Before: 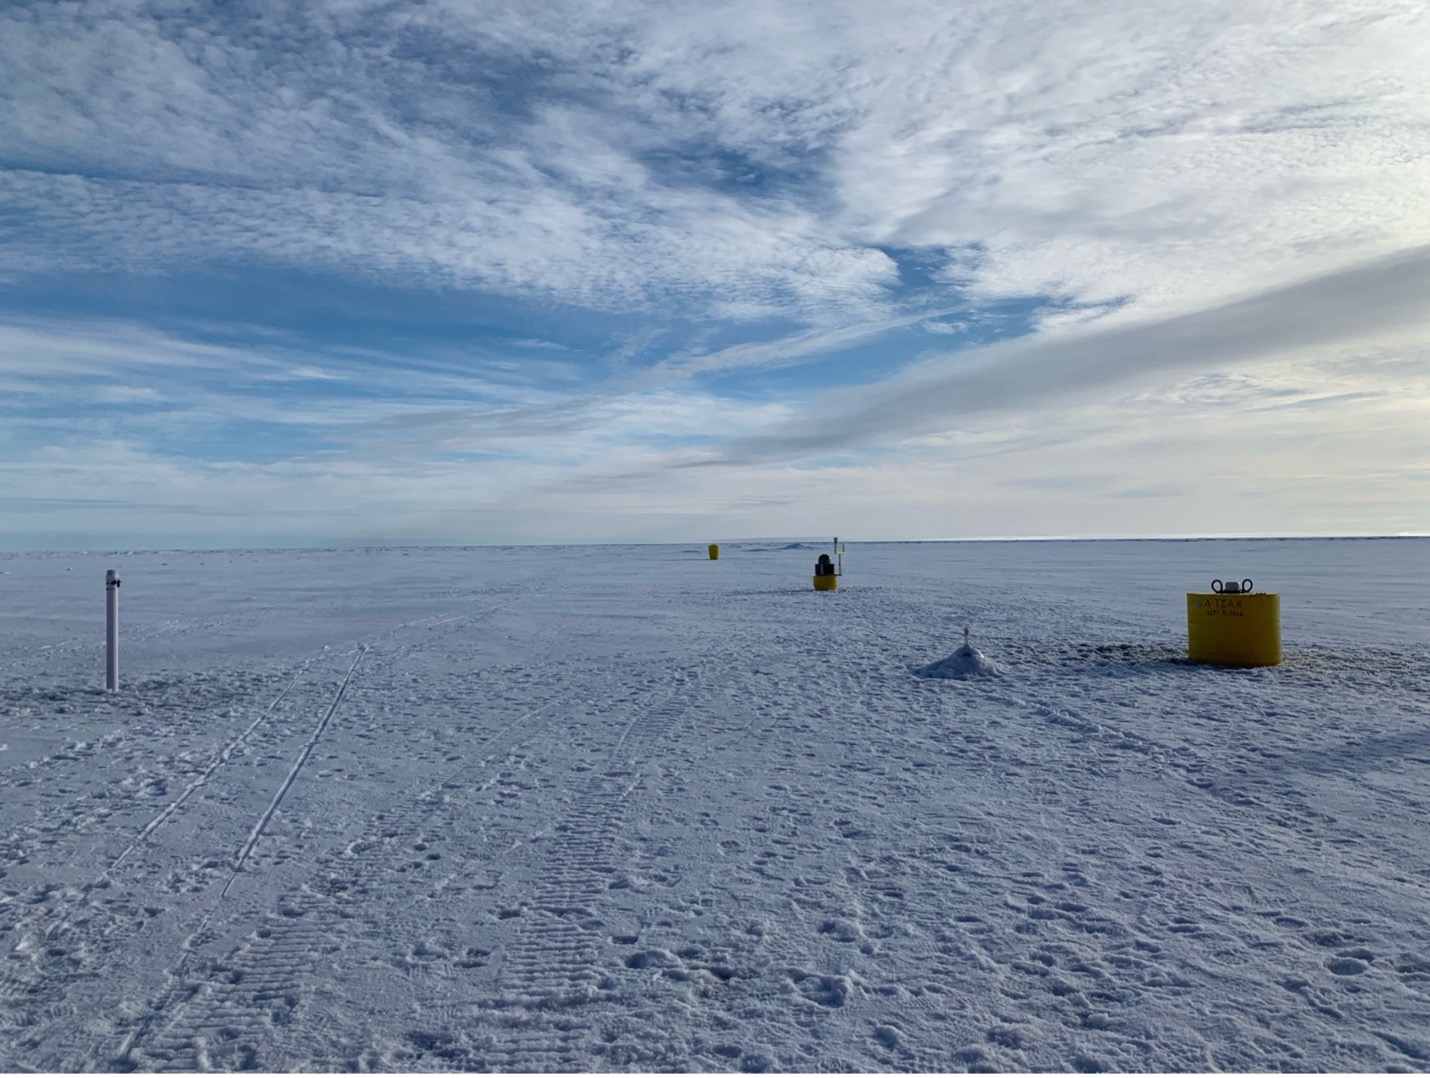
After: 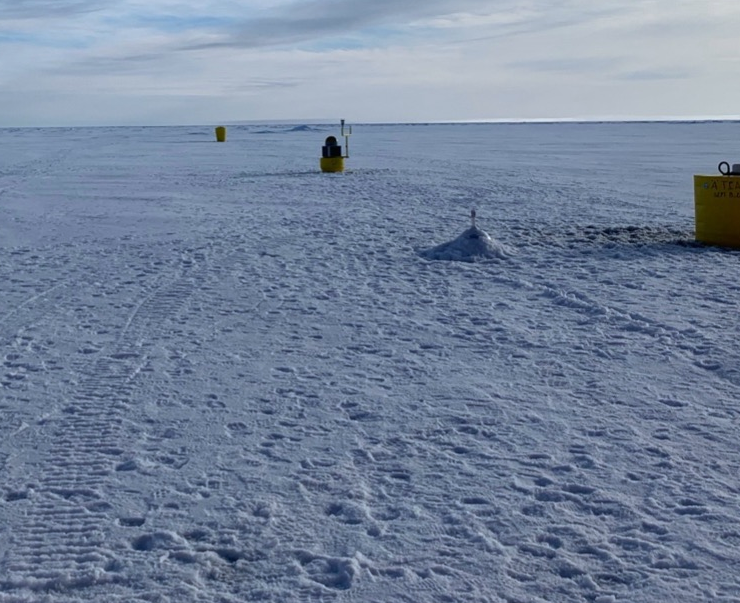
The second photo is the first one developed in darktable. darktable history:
crop: left 34.479%, top 38.822%, right 13.718%, bottom 5.172%
white balance: red 0.983, blue 1.036
